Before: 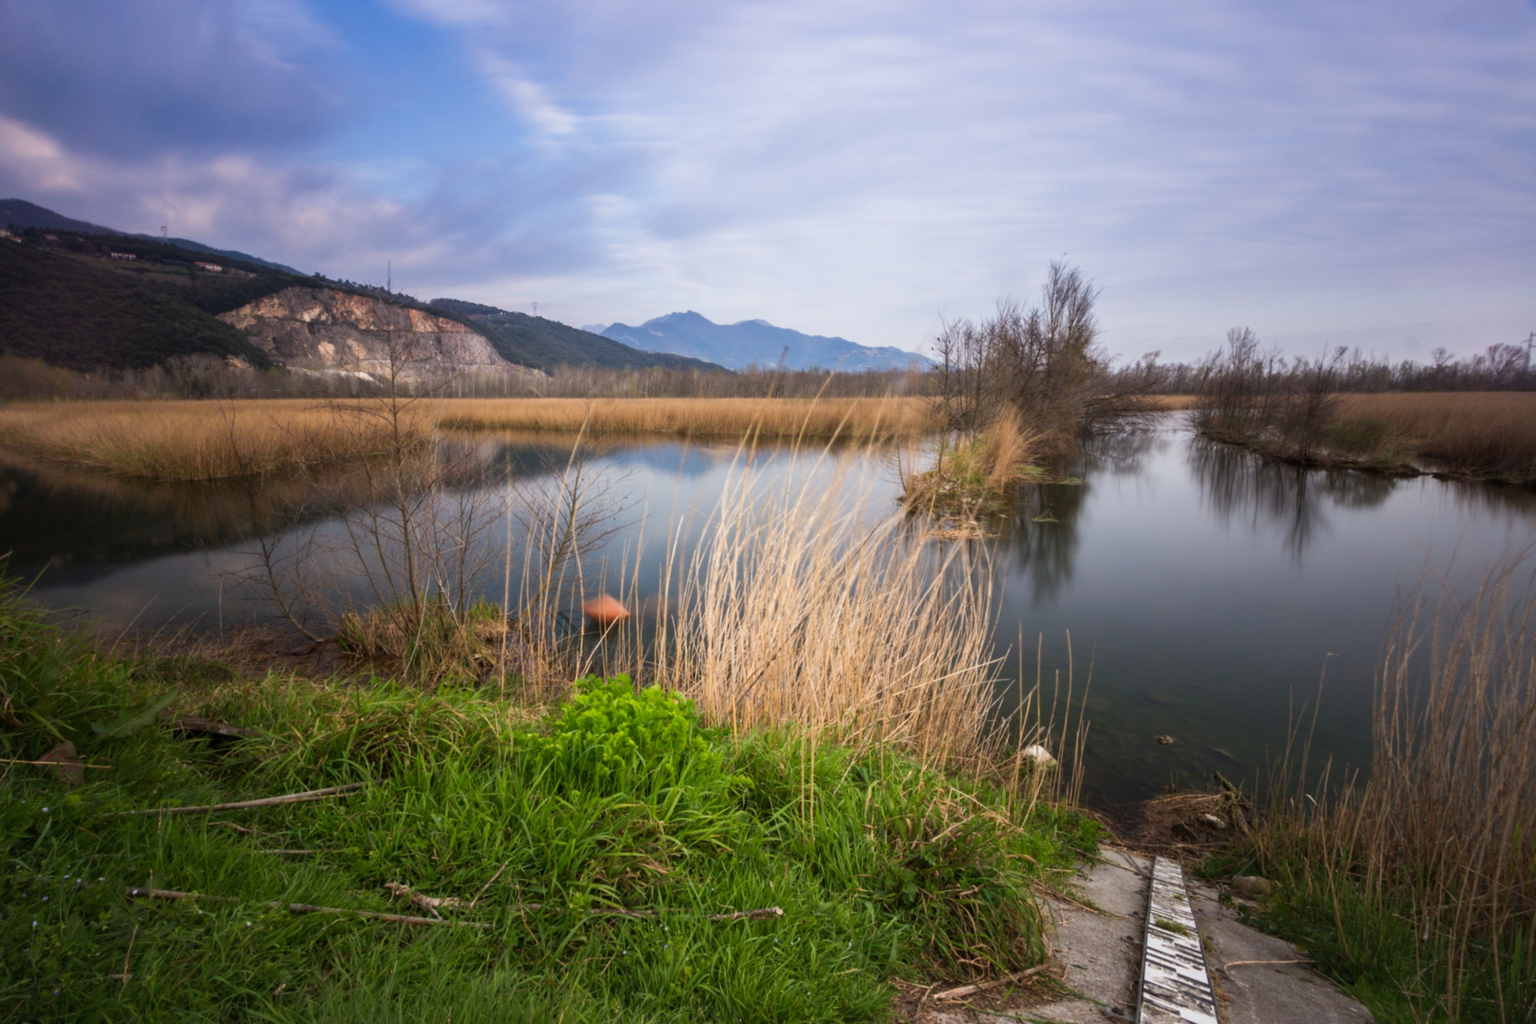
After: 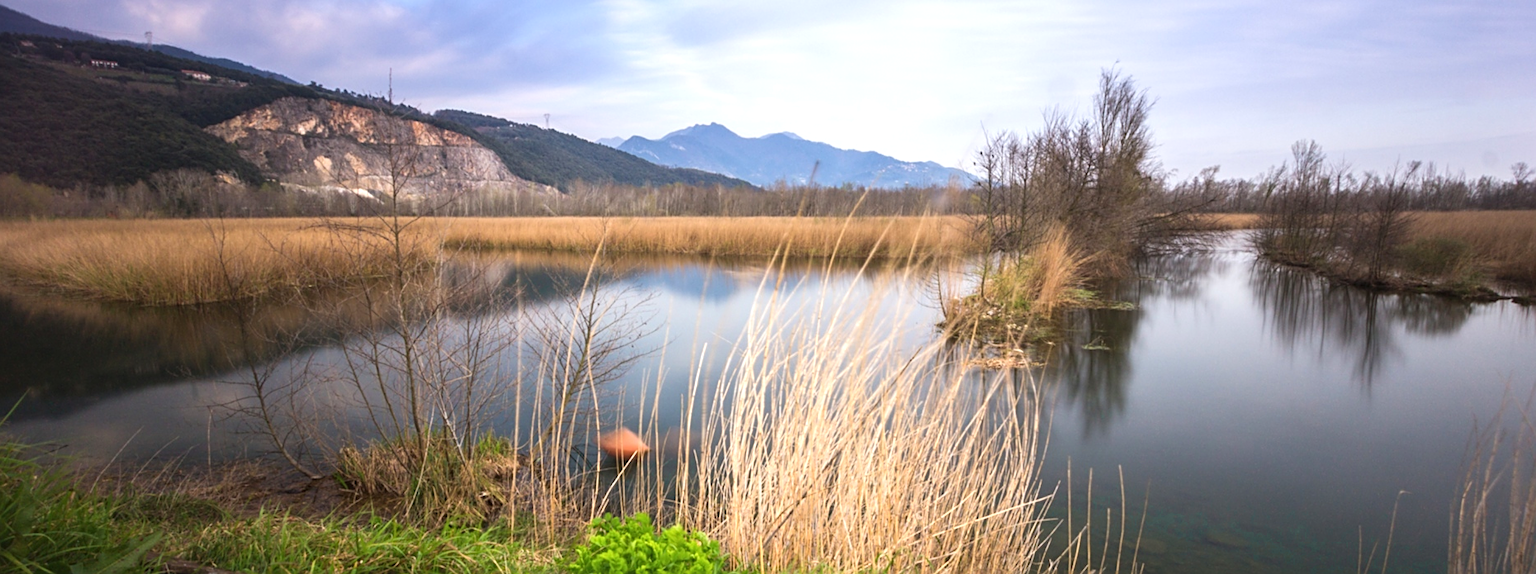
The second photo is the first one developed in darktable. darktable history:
exposure: black level correction -0.002, exposure 0.54 EV, compensate highlight preservation false
crop: left 1.744%, top 19.225%, right 5.069%, bottom 28.357%
contrast brightness saturation: contrast 0.05
color zones: curves: ch0 [(0.25, 0.5) (0.423, 0.5) (0.443, 0.5) (0.521, 0.756) (0.568, 0.5) (0.576, 0.5) (0.75, 0.5)]; ch1 [(0.25, 0.5) (0.423, 0.5) (0.443, 0.5) (0.539, 0.873) (0.624, 0.565) (0.631, 0.5) (0.75, 0.5)]
sharpen: on, module defaults
